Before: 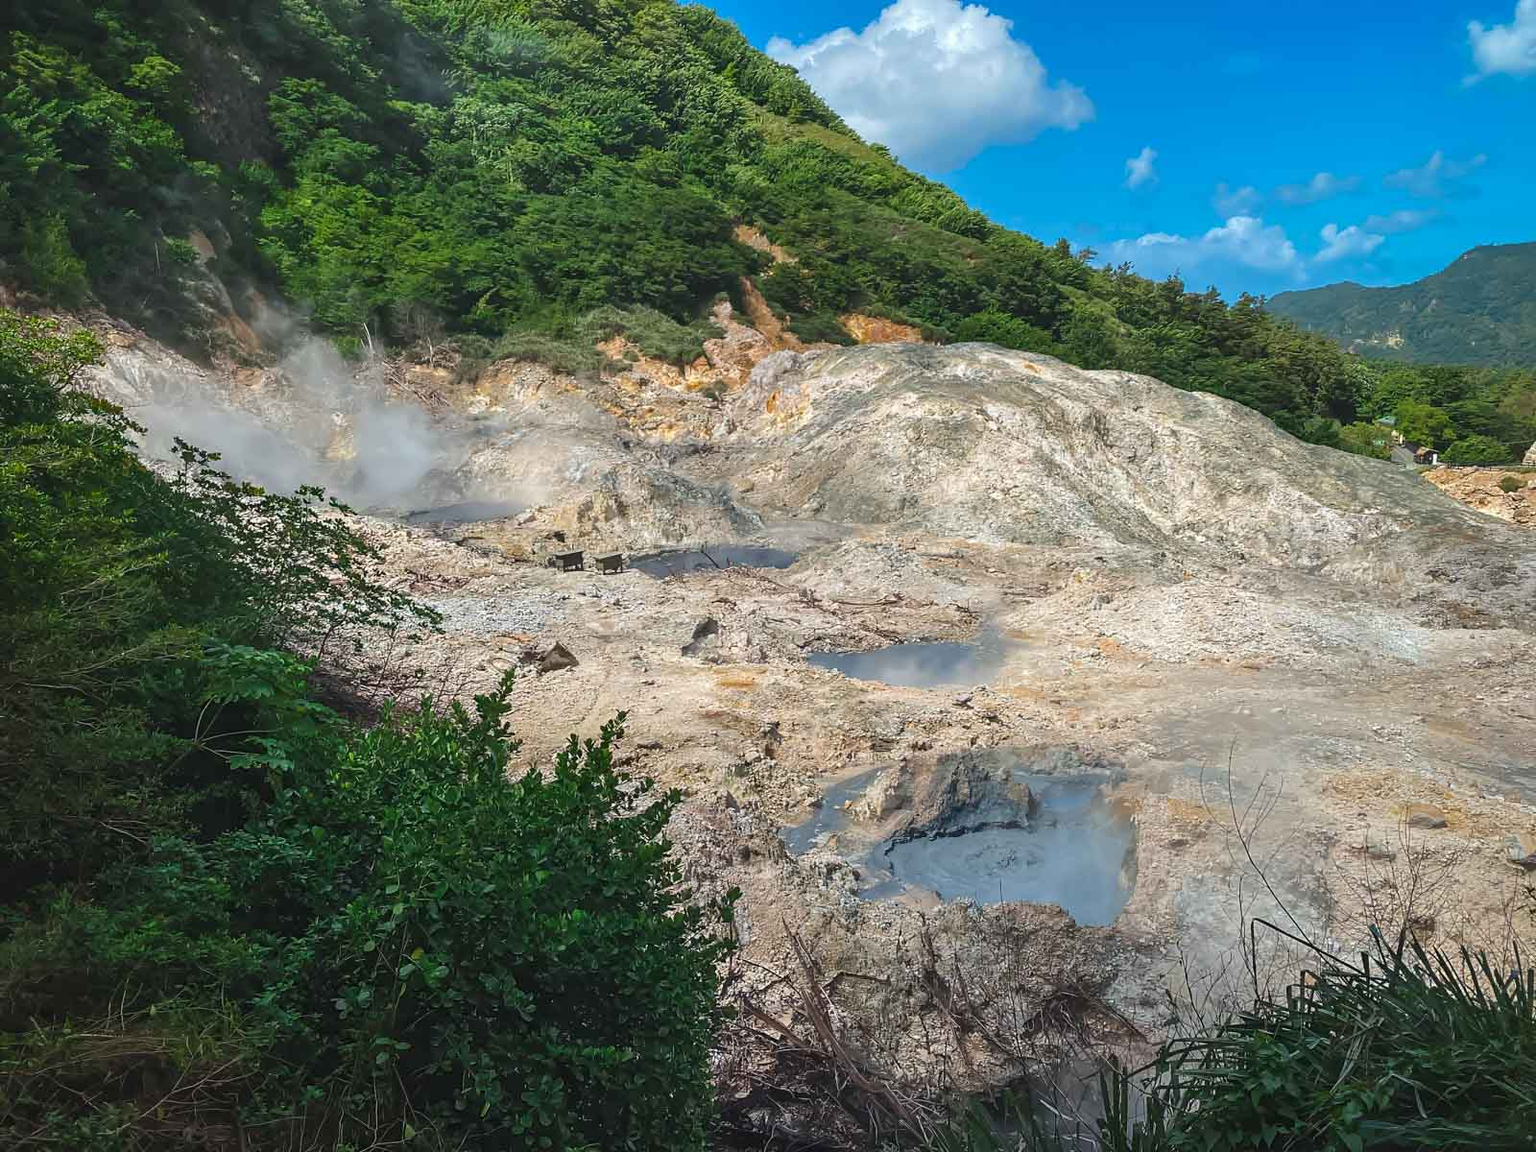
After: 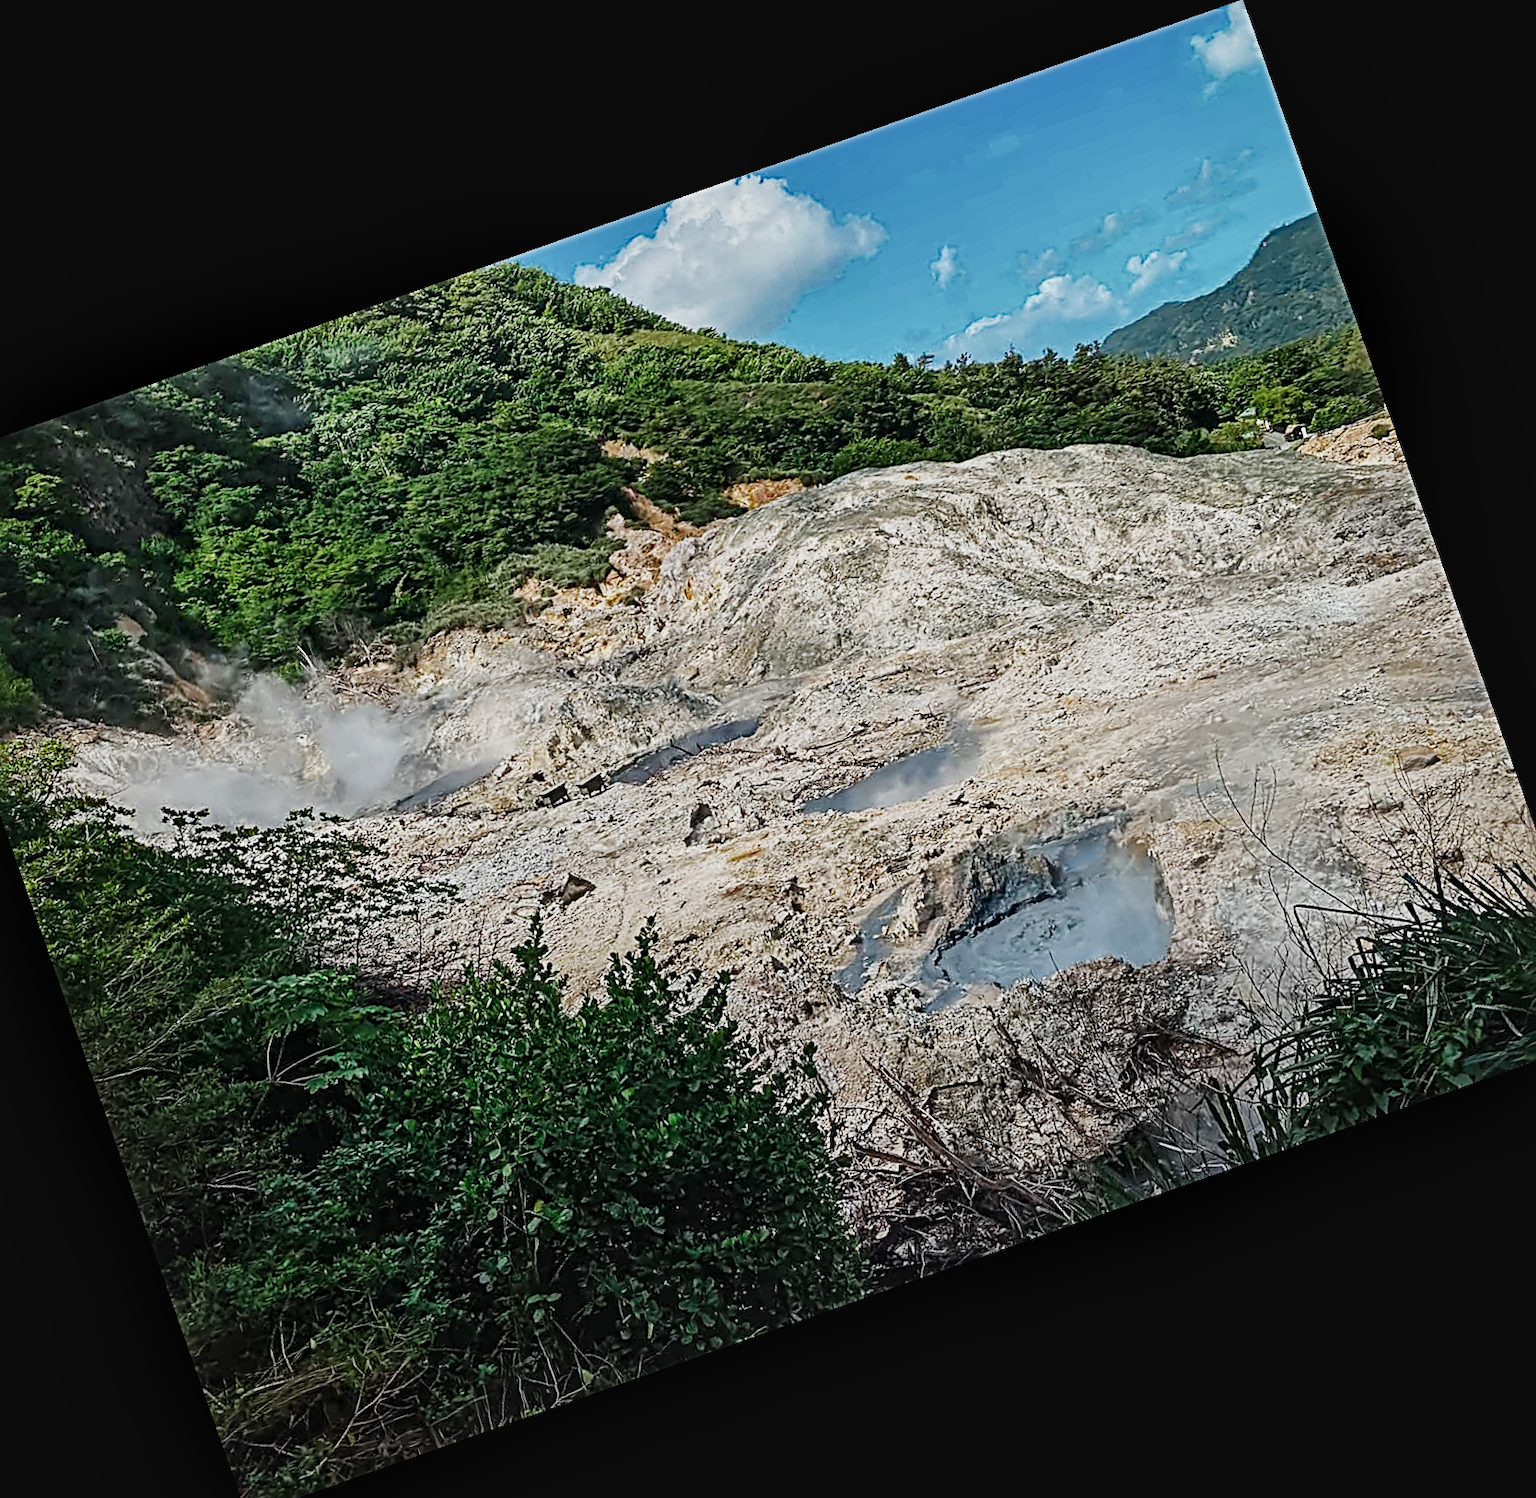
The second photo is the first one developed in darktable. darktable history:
crop and rotate: angle 19.43°, left 6.812%, right 4.125%, bottom 1.087%
exposure: exposure 0.2 EV, compensate highlight preservation false
sigmoid: skew -0.2, preserve hue 0%, red attenuation 0.1, red rotation 0.035, green attenuation 0.1, green rotation -0.017, blue attenuation 0.15, blue rotation -0.052, base primaries Rec2020
rotate and perspective: rotation 0.226°, lens shift (vertical) -0.042, crop left 0.023, crop right 0.982, crop top 0.006, crop bottom 0.994
local contrast: mode bilateral grid, contrast 20, coarseness 50, detail 159%, midtone range 0.2
contrast brightness saturation: contrast -0.08, brightness -0.04, saturation -0.11
sharpen: radius 3.69, amount 0.928
